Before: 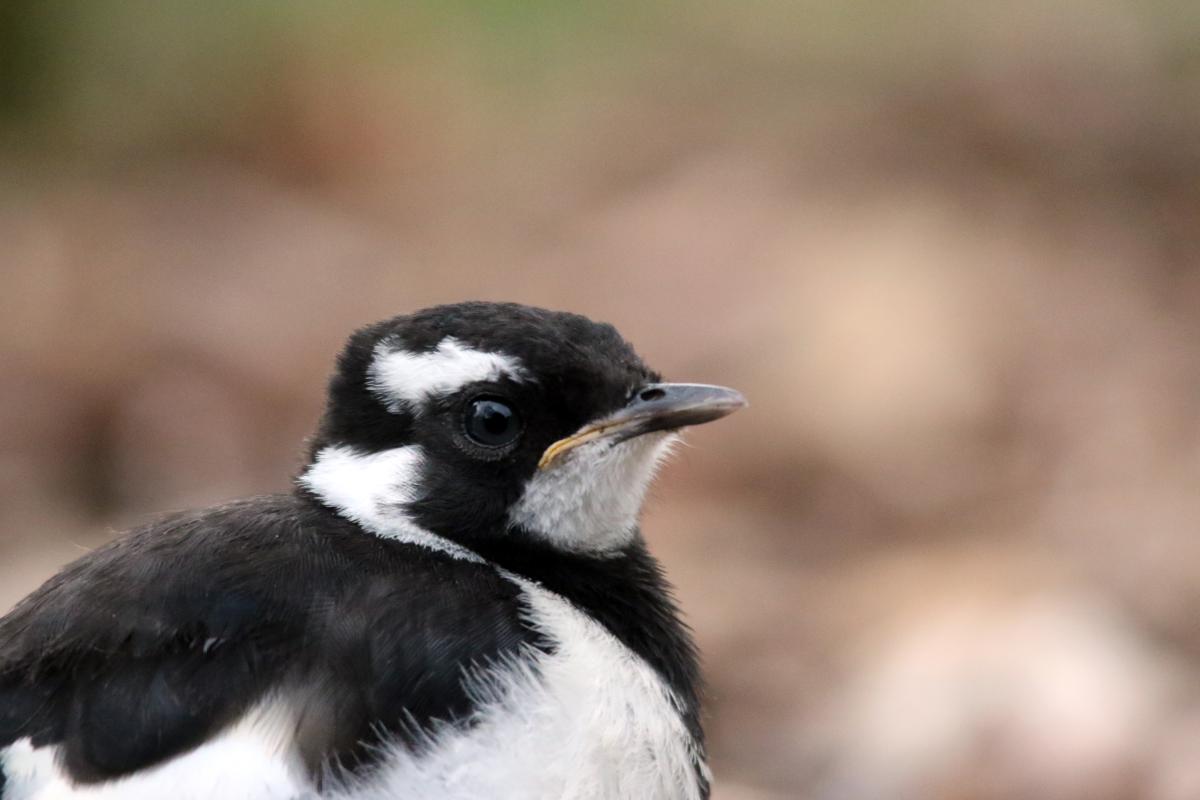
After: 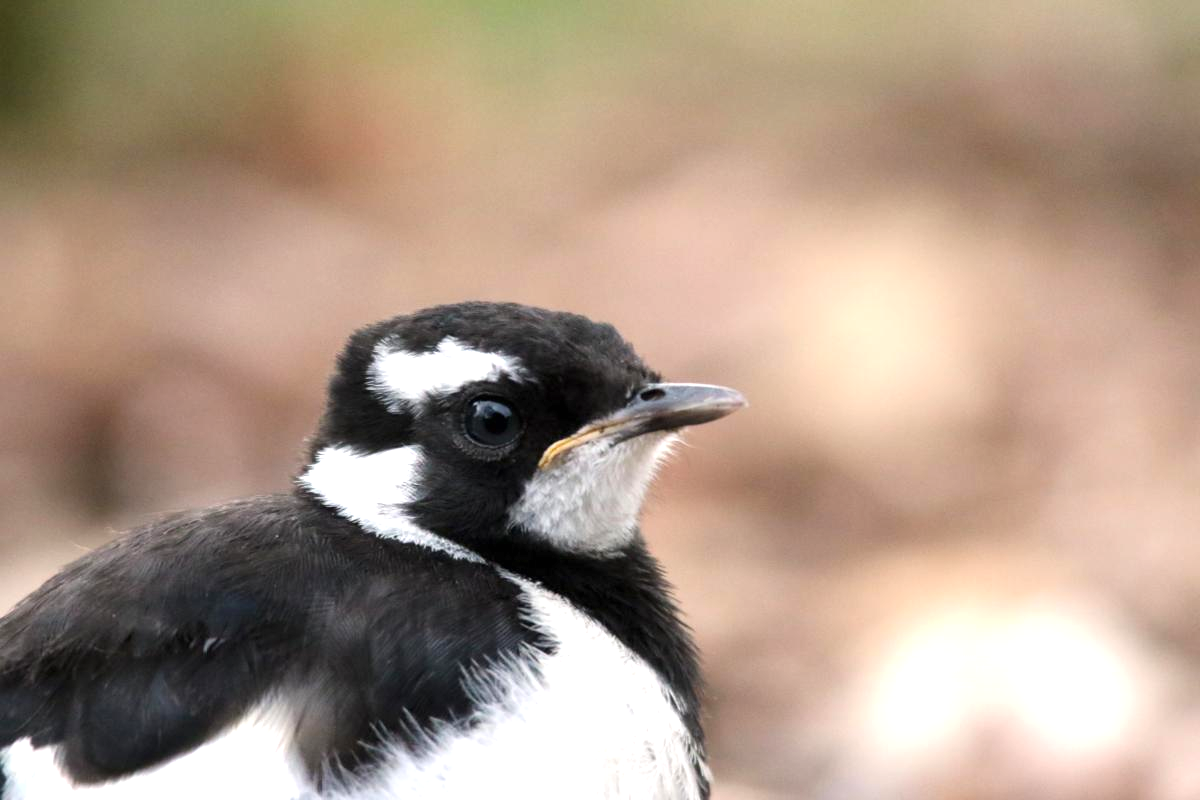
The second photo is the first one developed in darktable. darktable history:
exposure: black level correction 0, exposure 0.695 EV, compensate exposure bias true, compensate highlight preservation false
